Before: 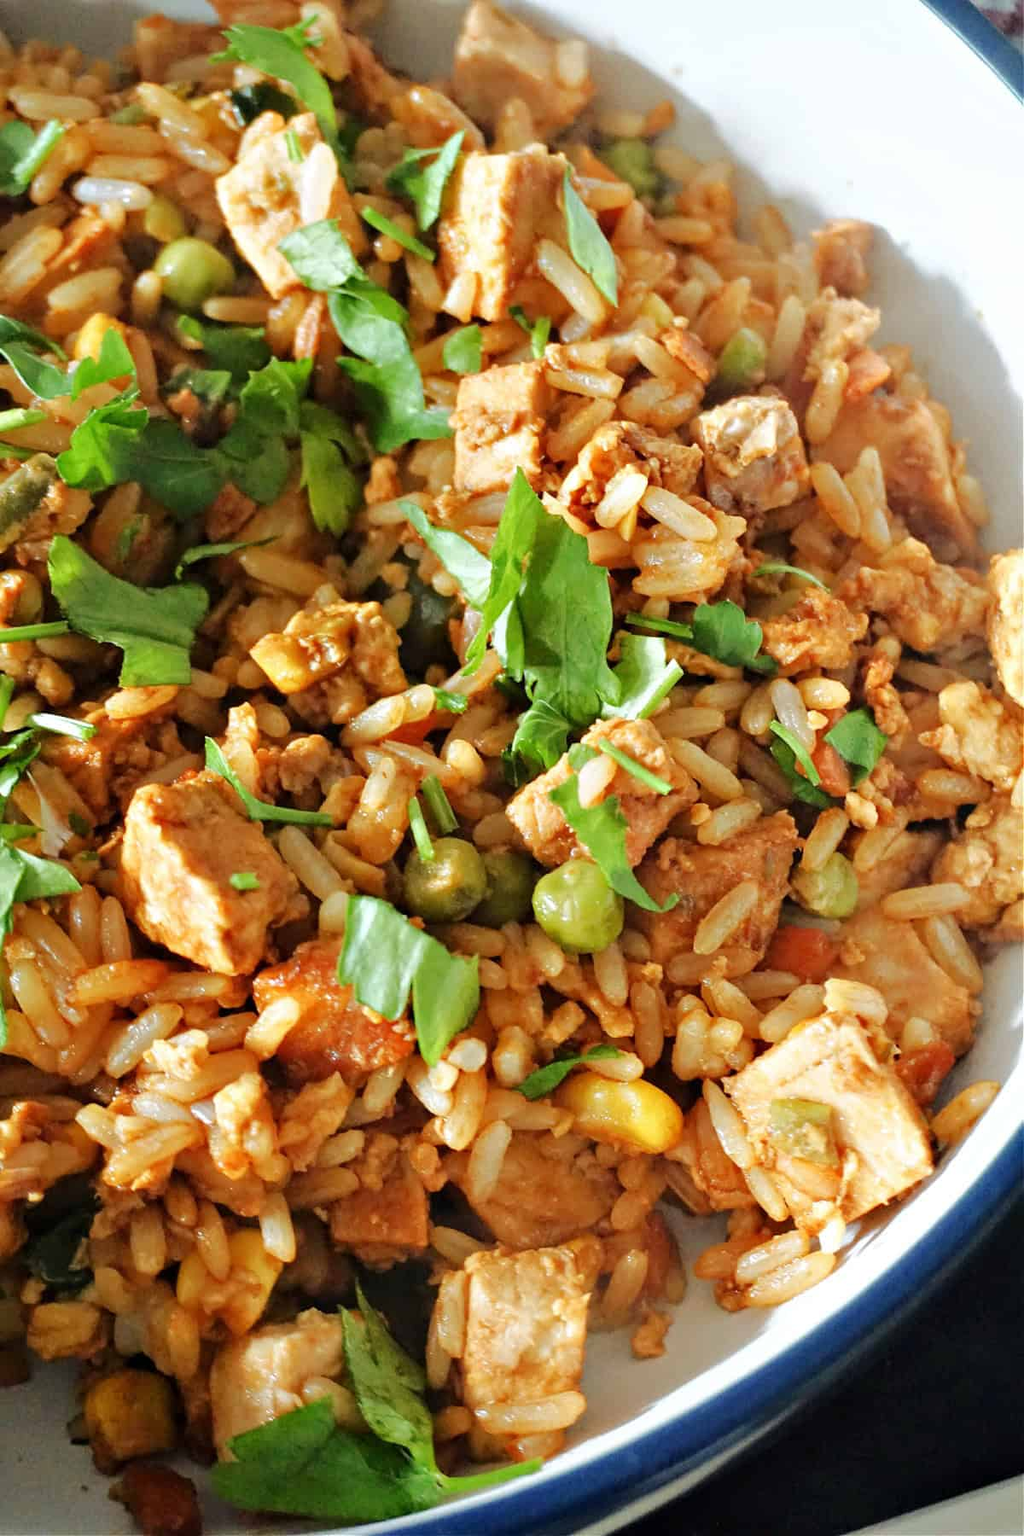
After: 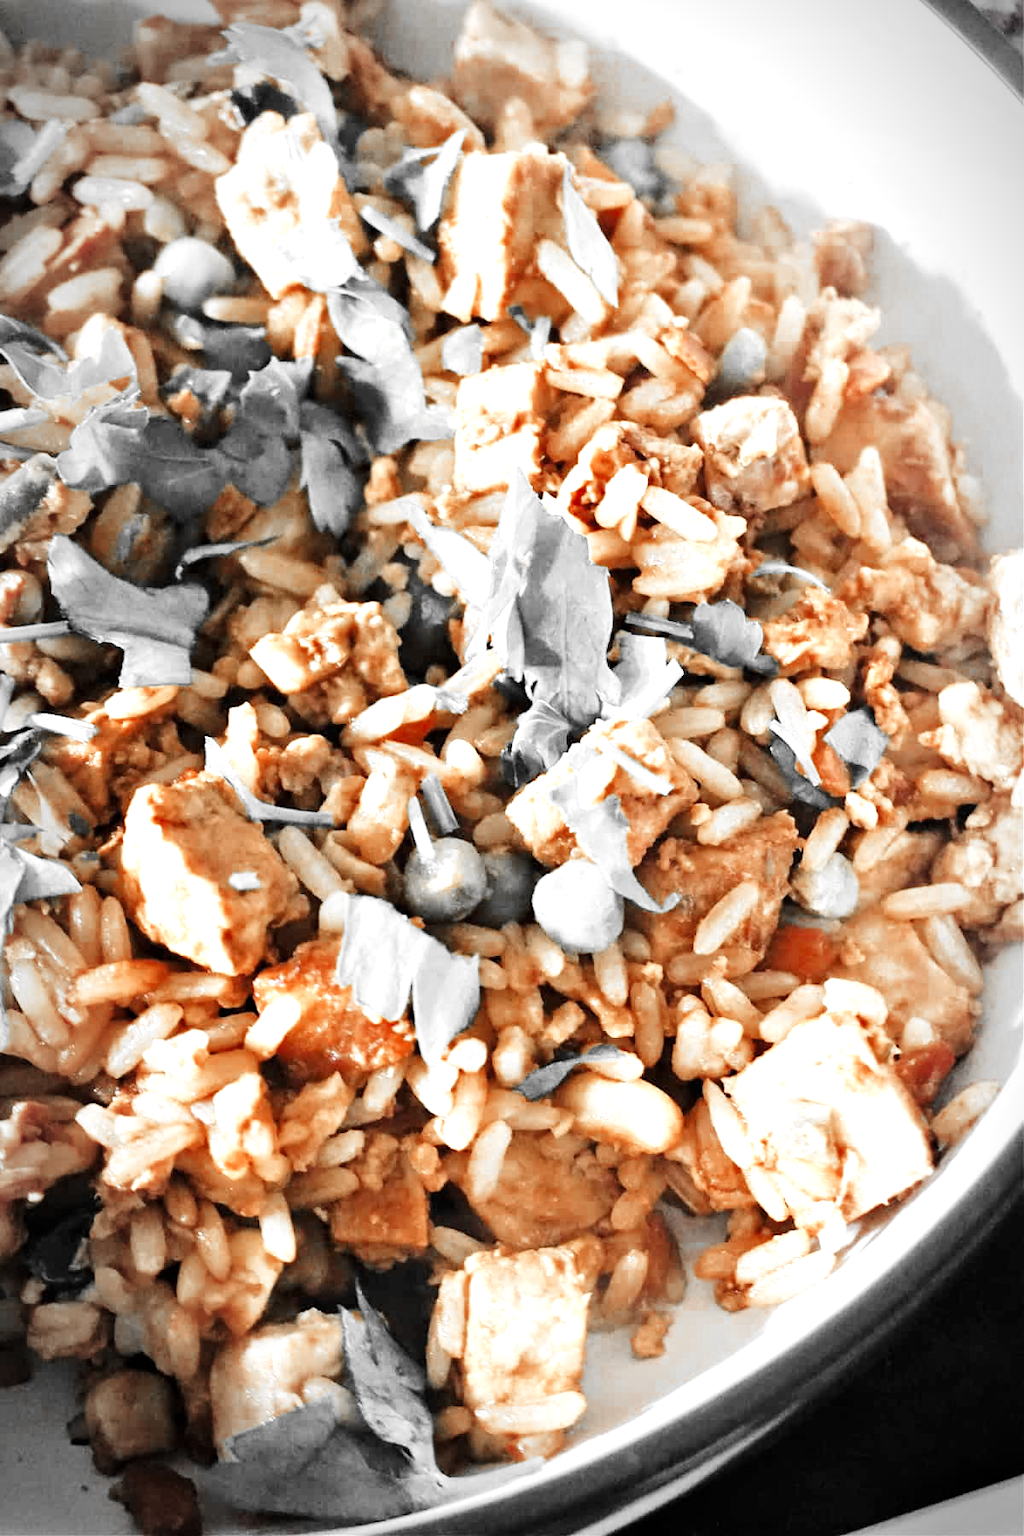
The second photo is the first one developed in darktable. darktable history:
vibrance: vibrance 67%
contrast brightness saturation: contrast 0.1, saturation -0.36
tone curve: curves: ch0 [(0, 0) (0.004, 0.001) (0.133, 0.112) (0.325, 0.362) (0.832, 0.893) (1, 1)], color space Lab, linked channels, preserve colors none
vignetting: automatic ratio true
color zones: curves: ch0 [(0, 0.497) (0.096, 0.361) (0.221, 0.538) (0.429, 0.5) (0.571, 0.5) (0.714, 0.5) (0.857, 0.5) (1, 0.497)]; ch1 [(0, 0.5) (0.143, 0.5) (0.257, -0.002) (0.429, 0.04) (0.571, -0.001) (0.714, -0.015) (0.857, 0.024) (1, 0.5)]
exposure: exposure 0.74 EV, compensate highlight preservation false
